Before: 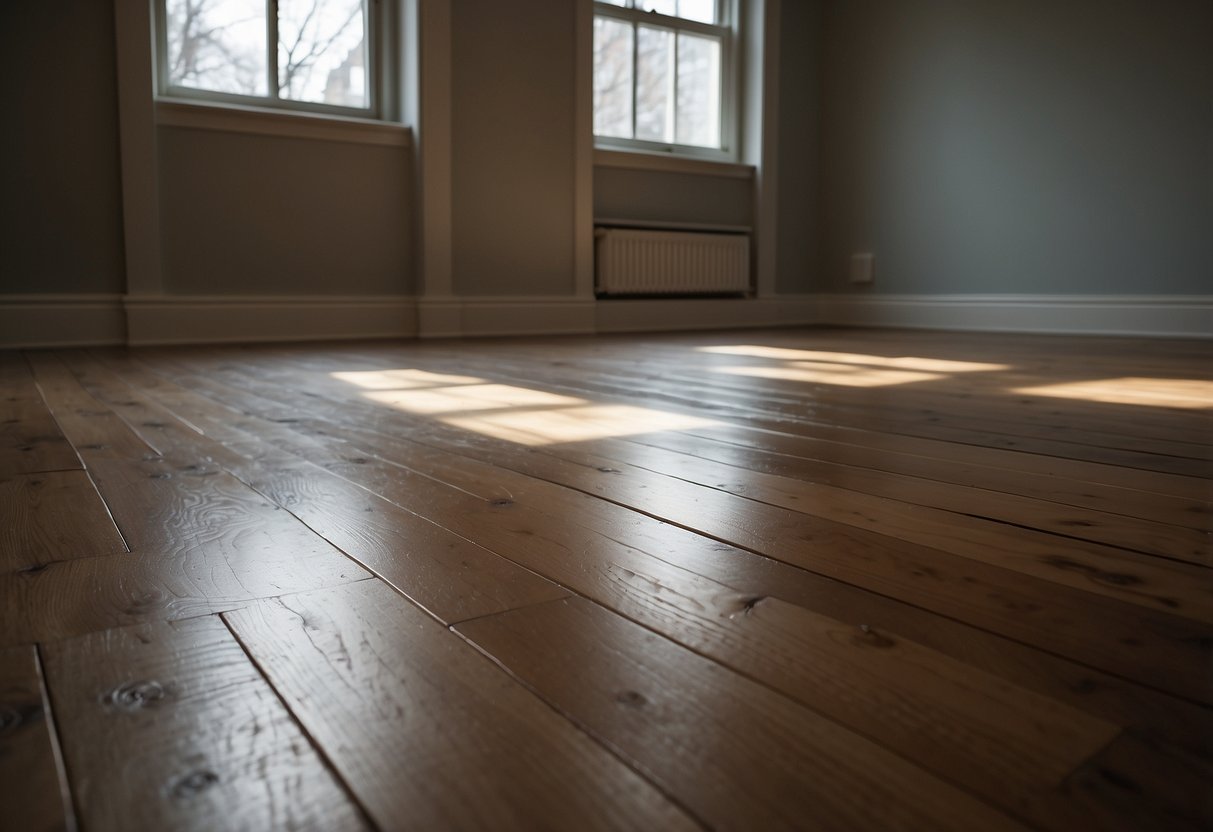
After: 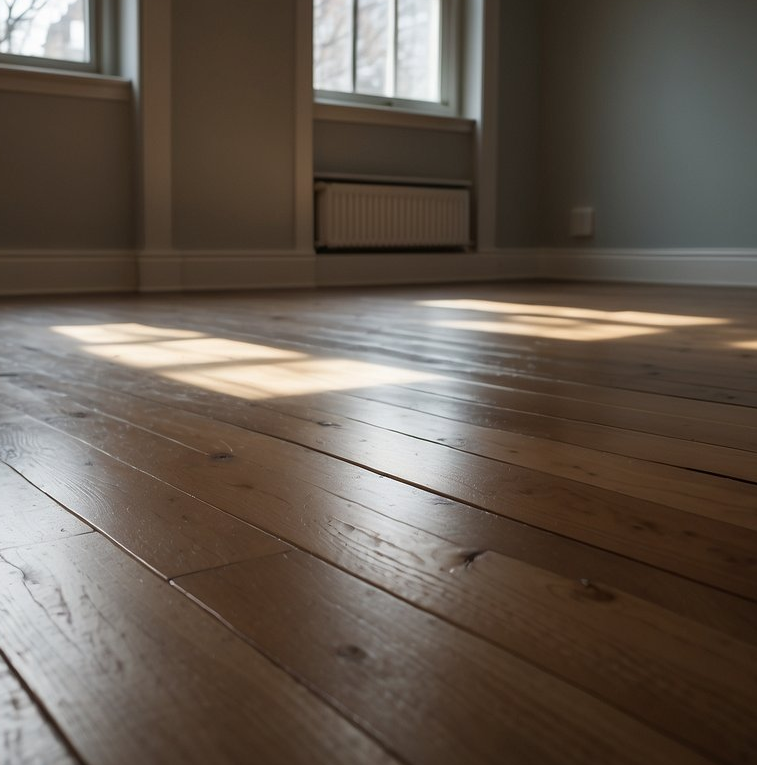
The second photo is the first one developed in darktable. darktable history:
crop and rotate: left 23.158%, top 5.628%, right 14.379%, bottom 2.33%
